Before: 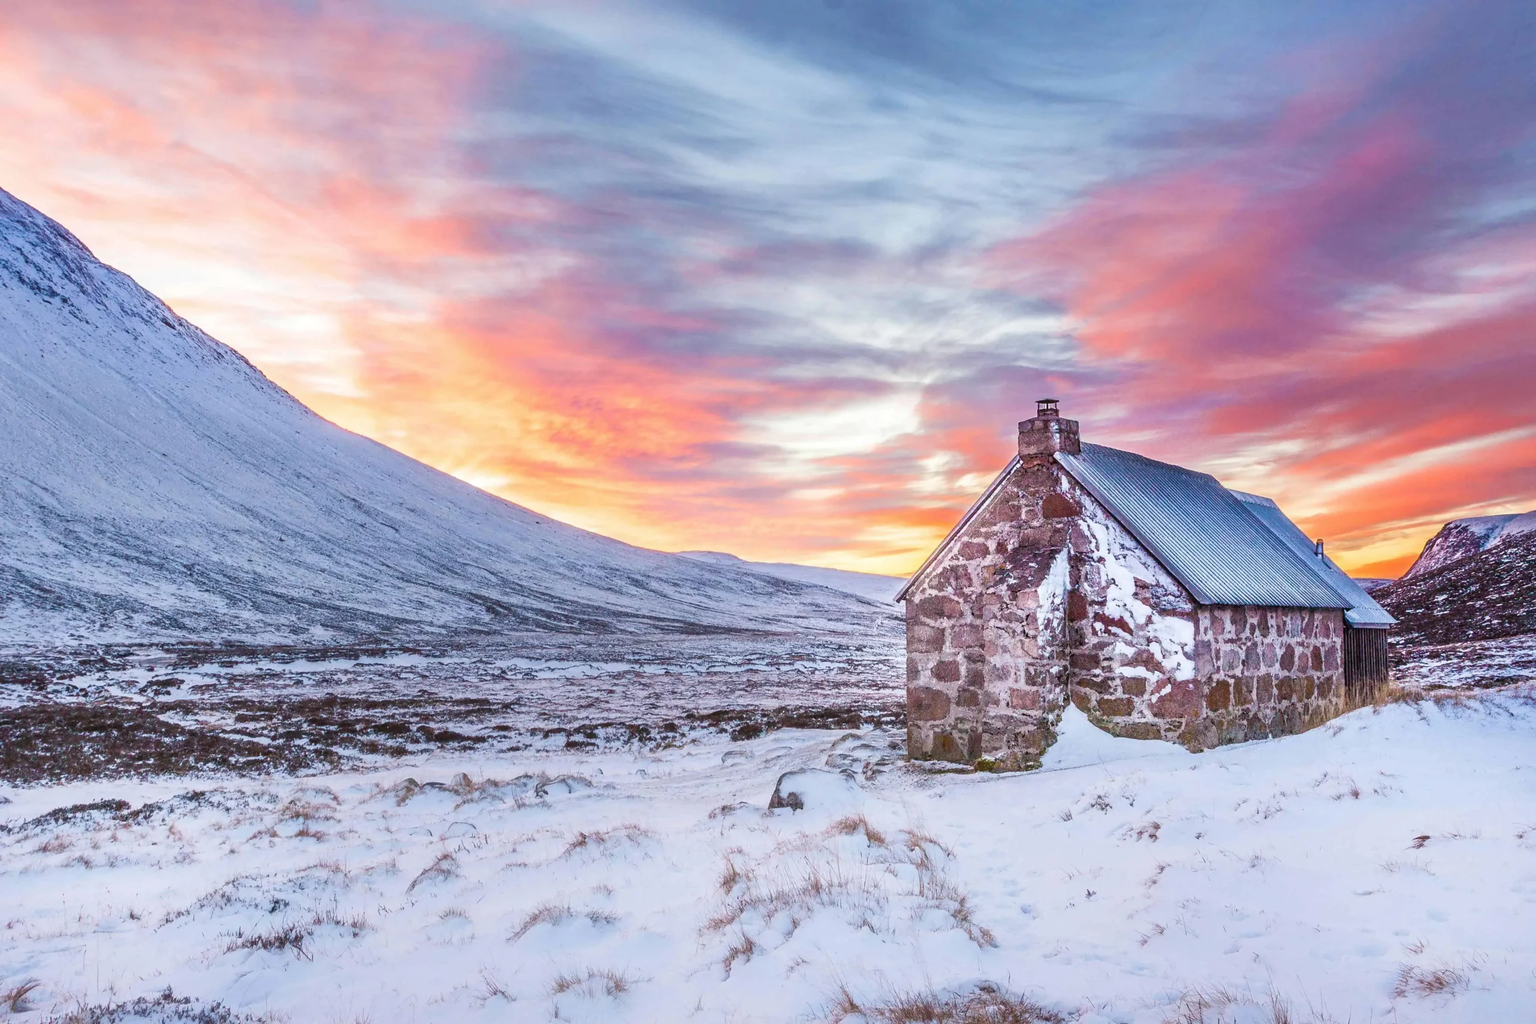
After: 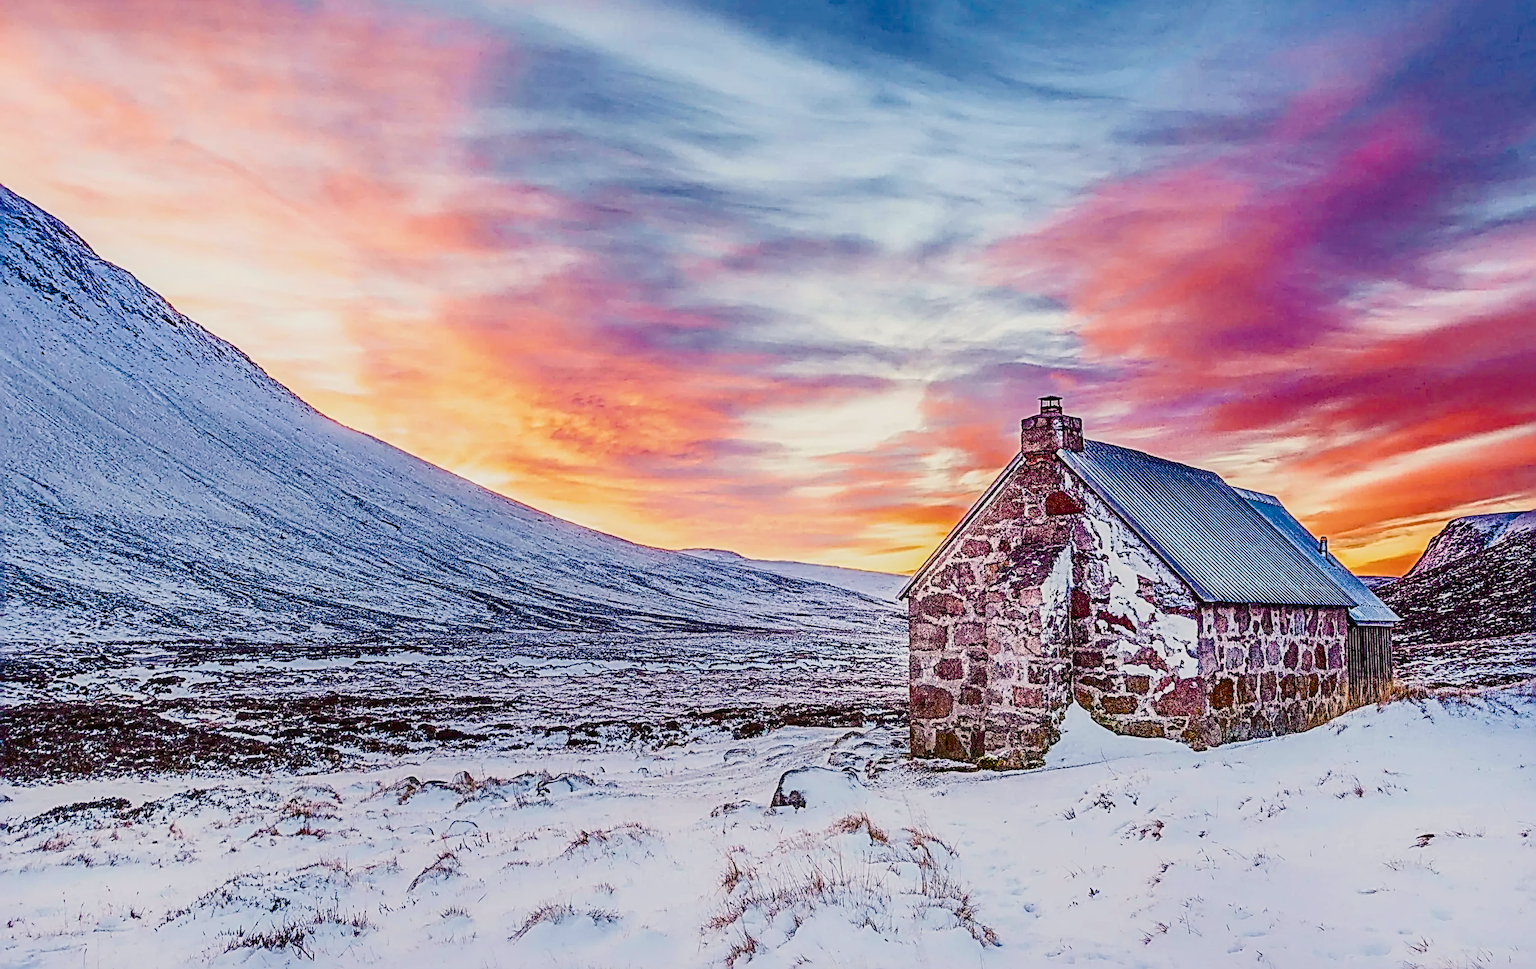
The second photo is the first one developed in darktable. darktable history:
sharpen: radius 3.165, amount 1.741
filmic rgb: black relative exposure -7.11 EV, white relative exposure 5.38 EV, threshold 3.03 EV, hardness 3.03, contrast in shadows safe, enable highlight reconstruction true
exposure: exposure -0.257 EV, compensate highlight preservation false
local contrast: on, module defaults
color balance rgb: highlights gain › chroma 3.095%, highlights gain › hue 76.75°, perceptual saturation grading › global saturation 20%, perceptual saturation grading › highlights -25.694%, perceptual saturation grading › shadows 49.475%, global vibrance 50.774%
crop: top 0.464%, right 0.254%, bottom 5.046%
contrast brightness saturation: contrast 0.288
